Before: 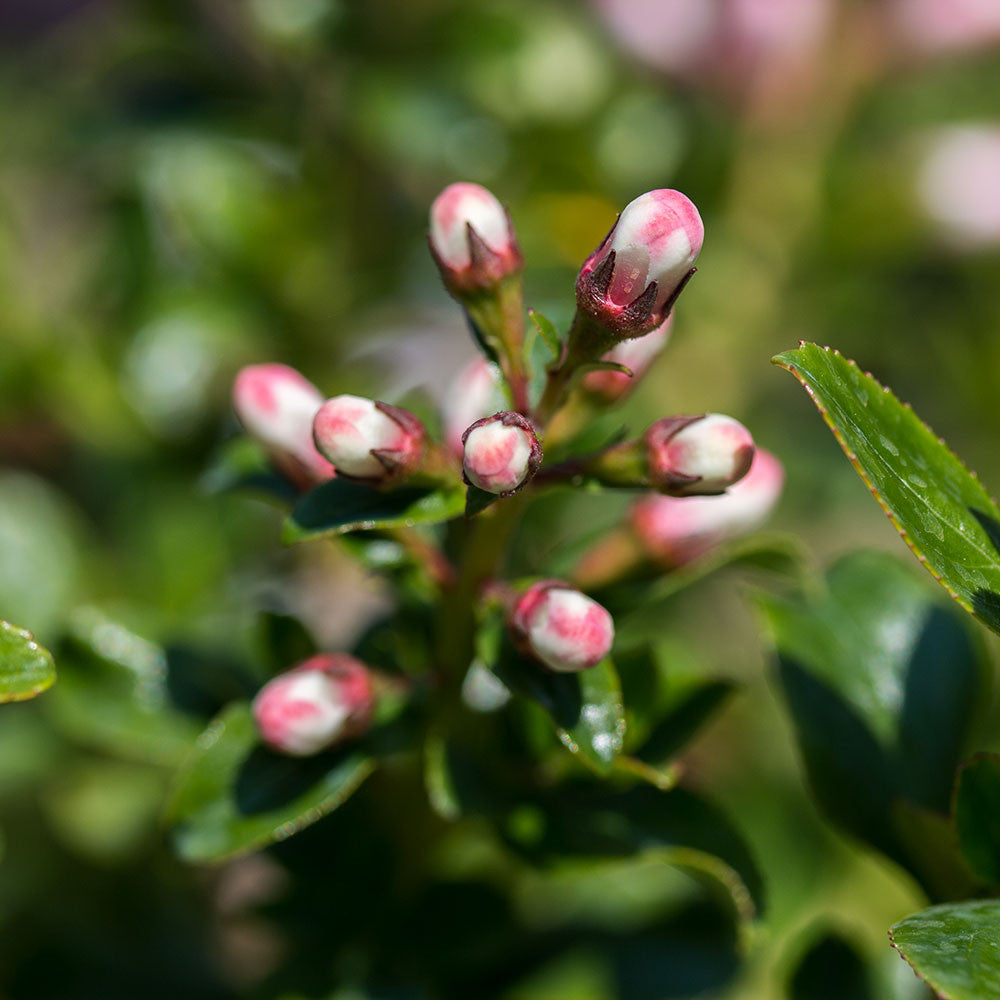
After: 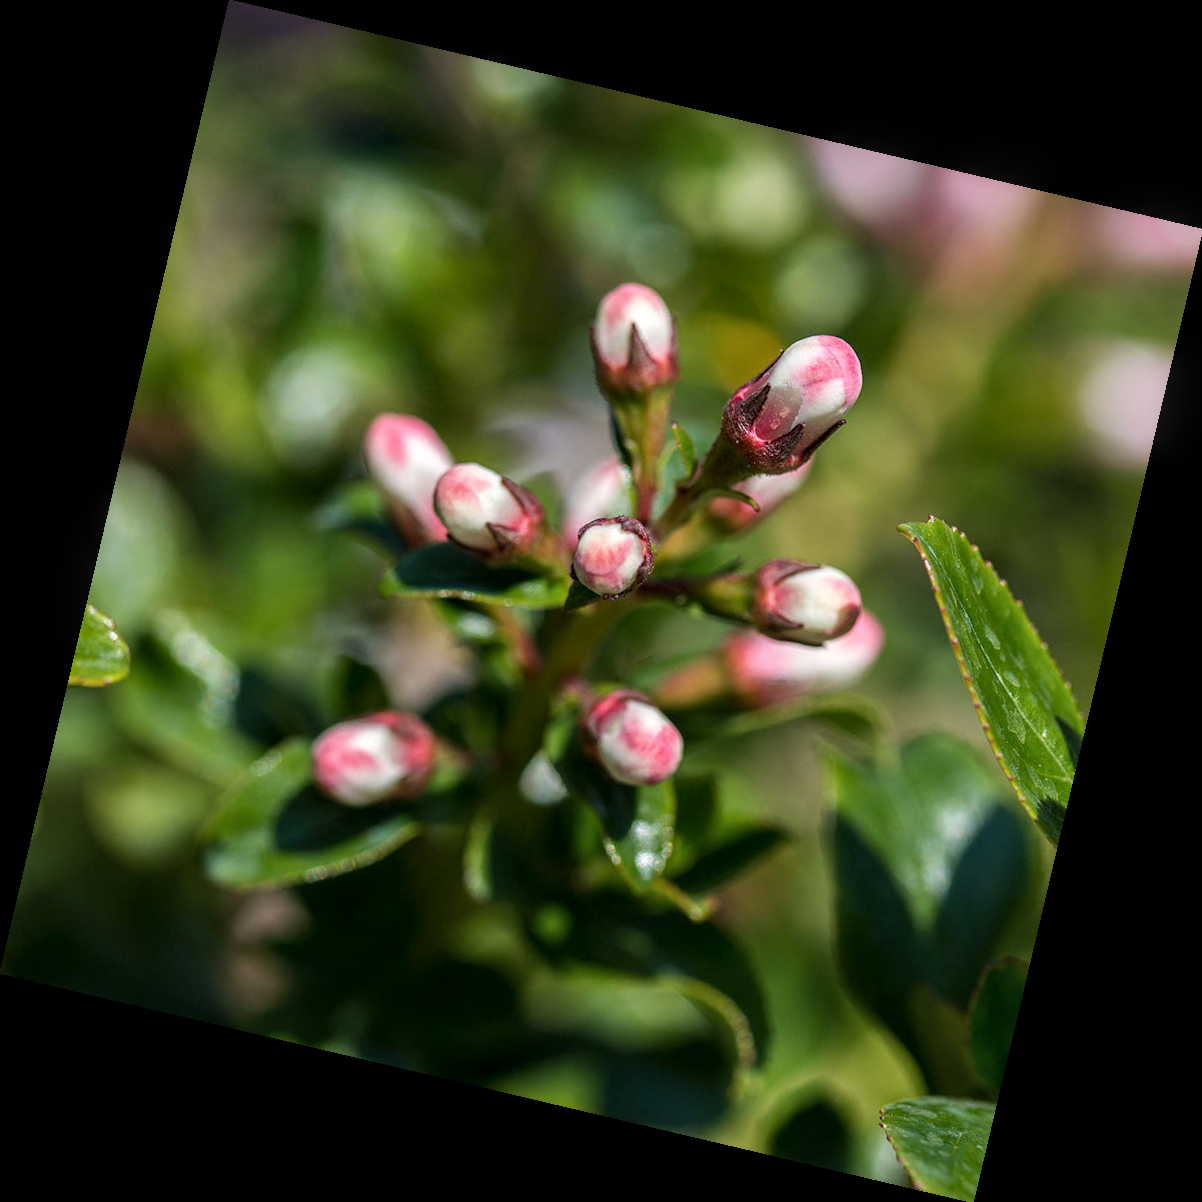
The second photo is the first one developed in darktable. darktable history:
rotate and perspective: rotation 13.27°, automatic cropping off
local contrast: on, module defaults
